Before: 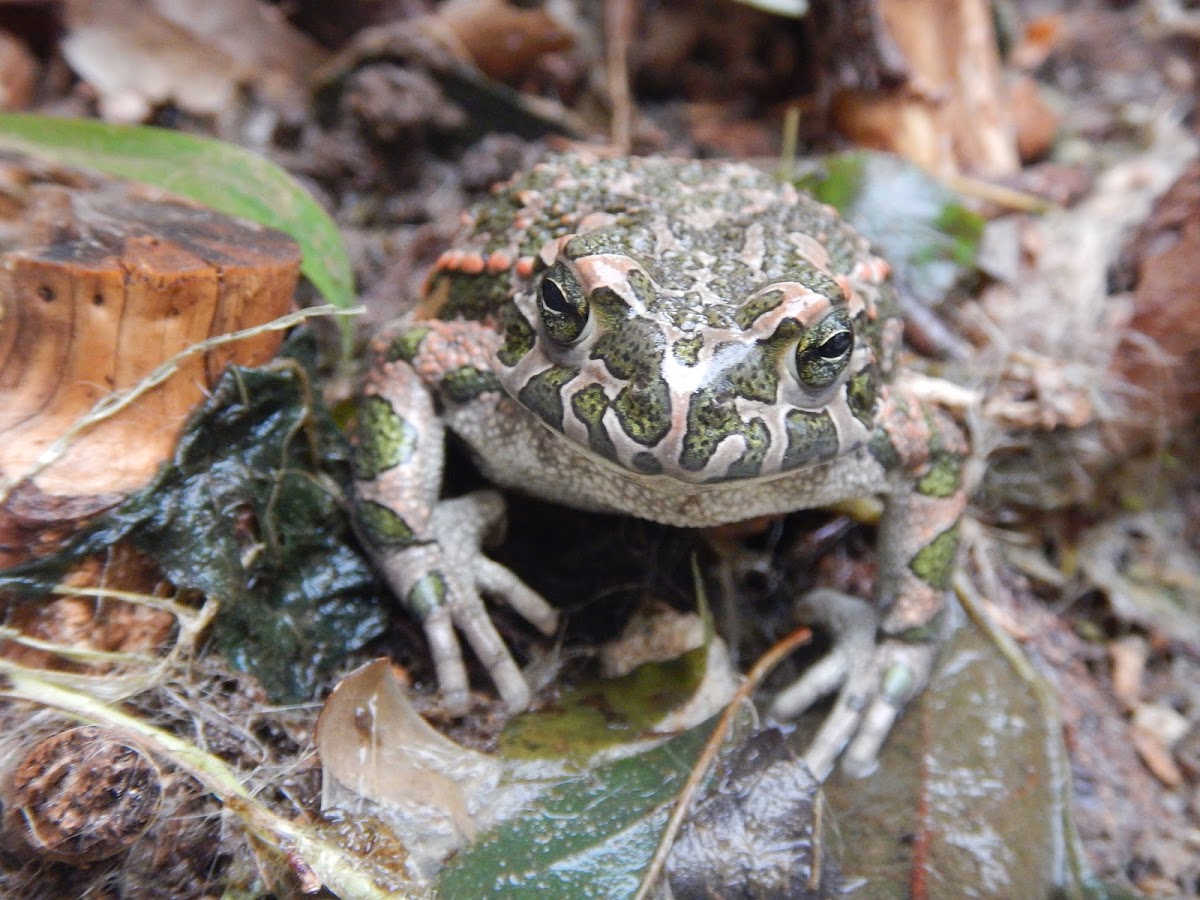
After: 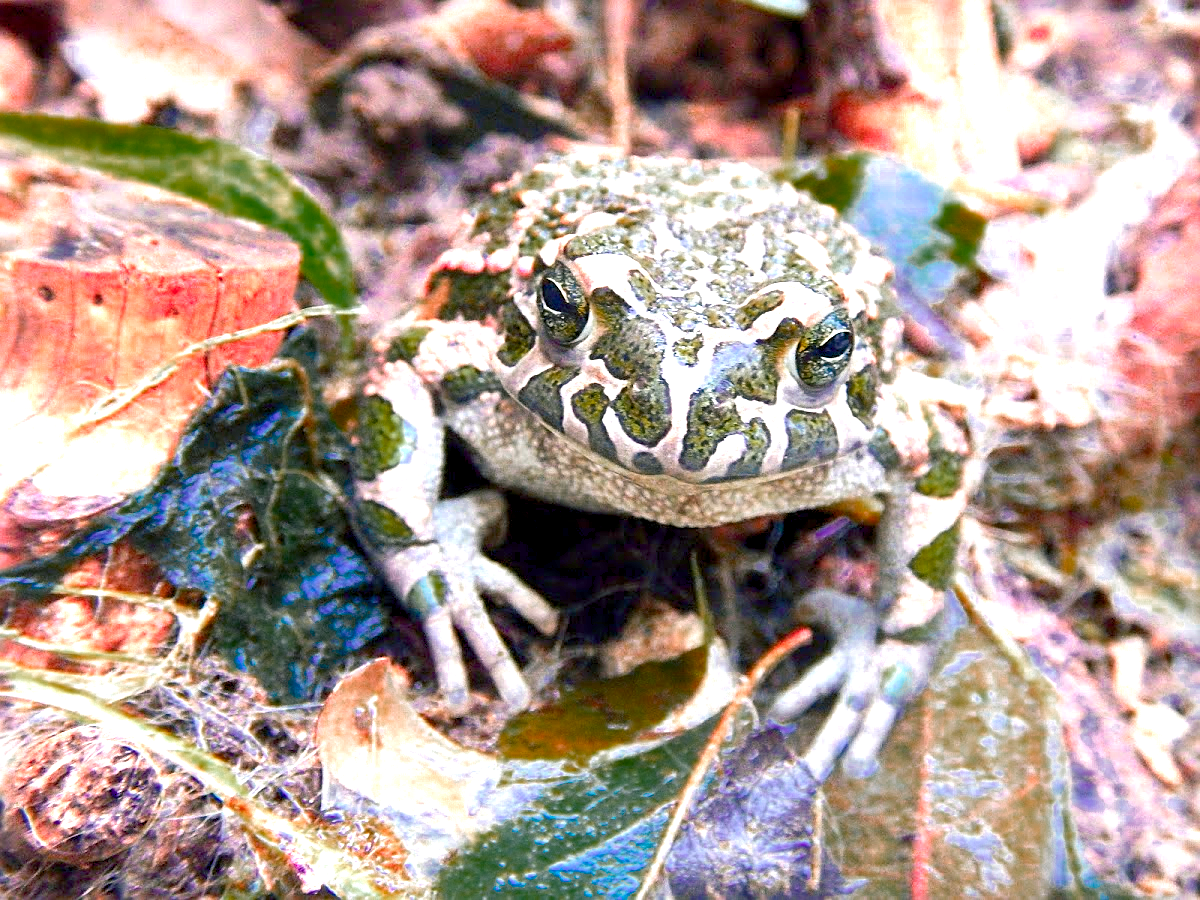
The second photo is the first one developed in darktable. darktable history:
color balance rgb: shadows lift › chroma 2.642%, shadows lift › hue 193.72°, global offset › luminance -1.008%, perceptual saturation grading › global saturation 11.269%, global vibrance 20%
exposure: exposure 1.144 EV, compensate highlight preservation false
sharpen: on, module defaults
color zones: curves: ch0 [(0, 0.553) (0.123, 0.58) (0.23, 0.419) (0.468, 0.155) (0.605, 0.132) (0.723, 0.063) (0.833, 0.172) (0.921, 0.468)]; ch1 [(0.025, 0.645) (0.229, 0.584) (0.326, 0.551) (0.537, 0.446) (0.599, 0.911) (0.708, 1) (0.805, 0.944)]; ch2 [(0.086, 0.468) (0.254, 0.464) (0.638, 0.564) (0.702, 0.592) (0.768, 0.564)], mix 101.45%
